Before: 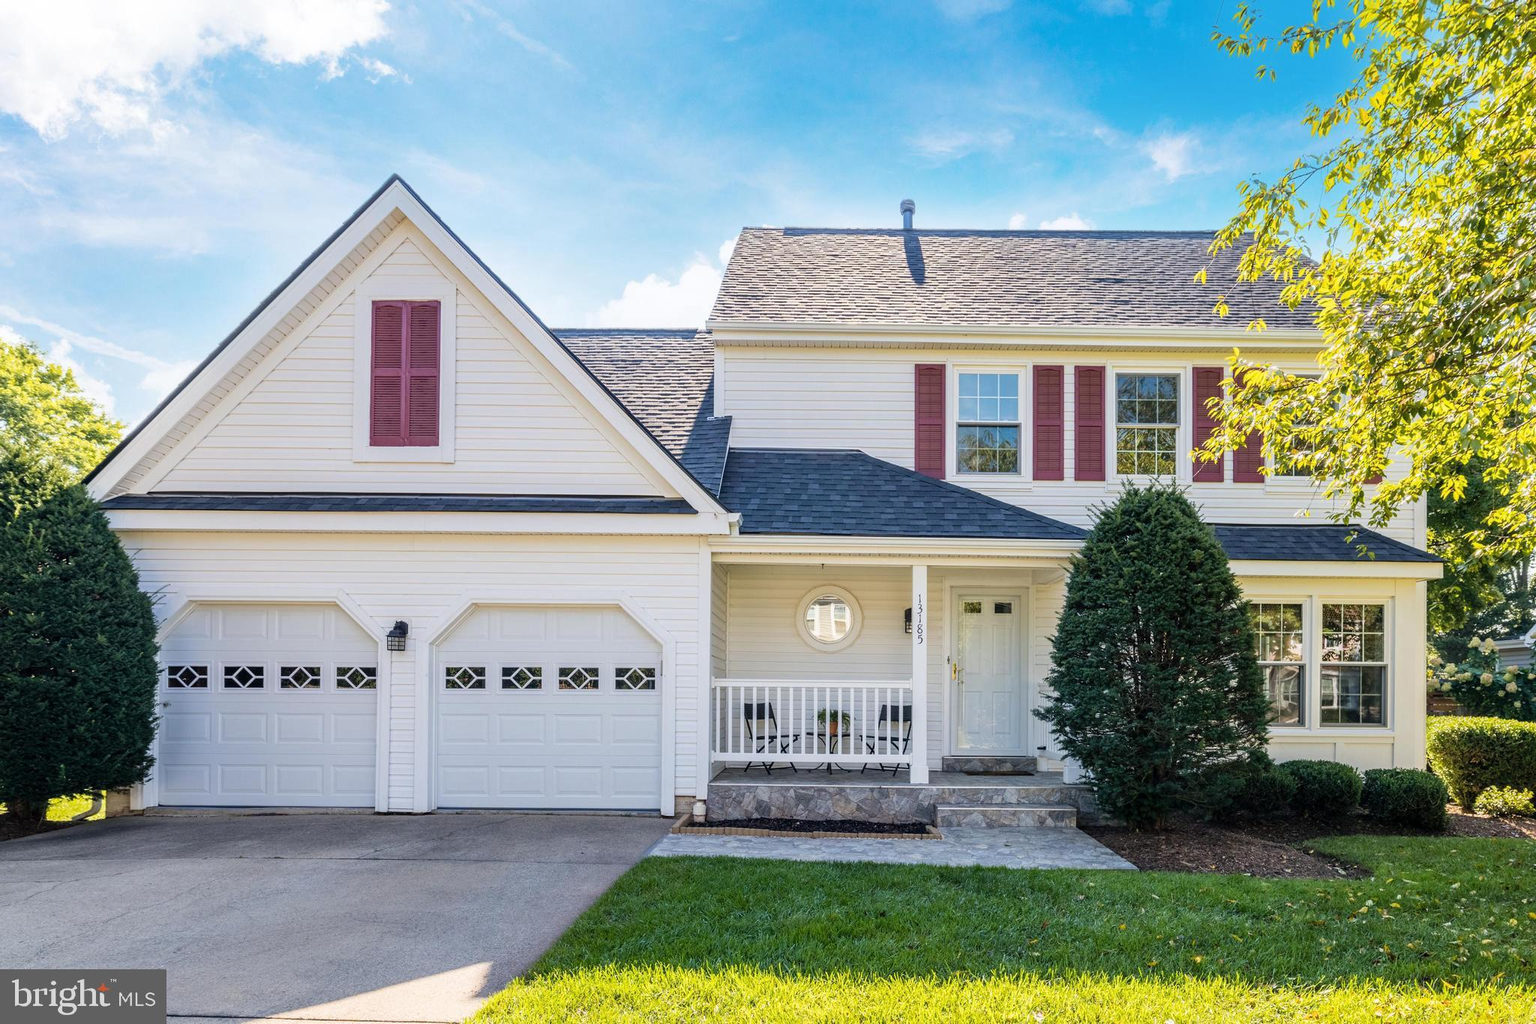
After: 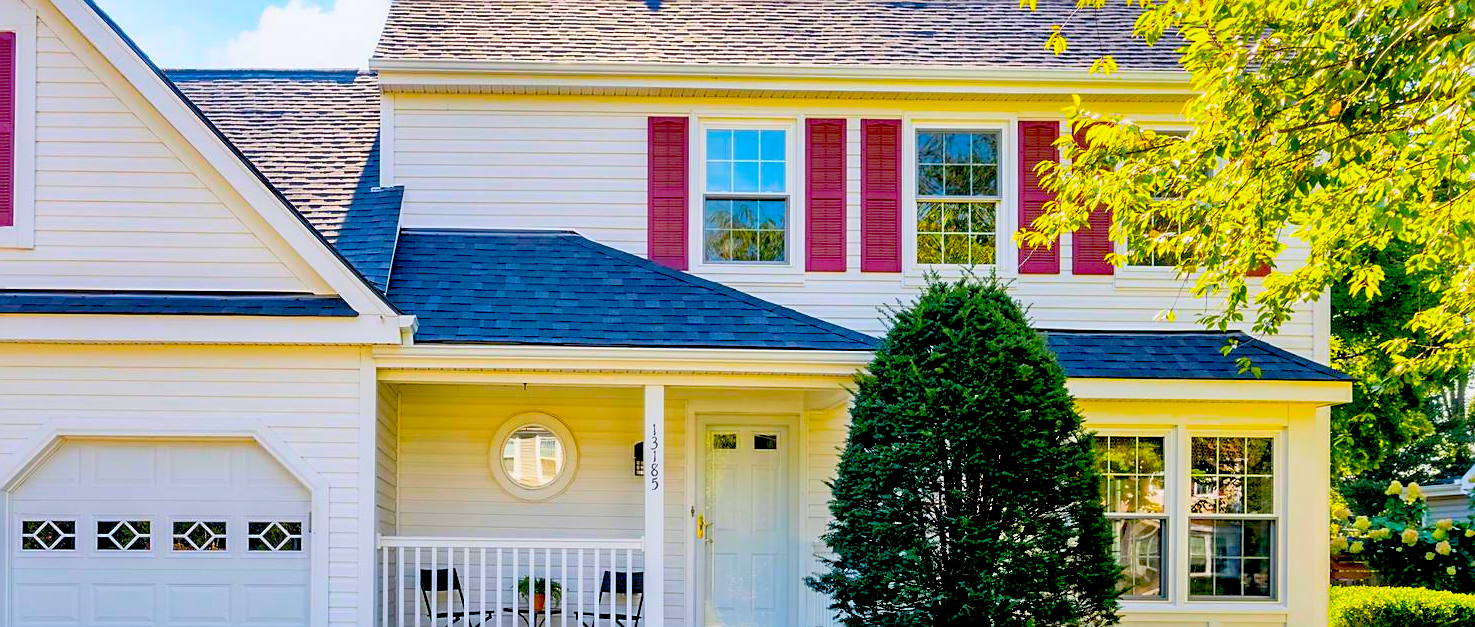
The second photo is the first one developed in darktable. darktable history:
sharpen: on, module defaults
color balance: input saturation 134.34%, contrast -10.04%, contrast fulcrum 19.67%, output saturation 133.51%
exposure: black level correction 0.025, exposure 0.182 EV, compensate highlight preservation false
contrast equalizer: octaves 7, y [[0.502, 0.505, 0.512, 0.529, 0.564, 0.588], [0.5 ×6], [0.502, 0.505, 0.512, 0.529, 0.564, 0.588], [0, 0.001, 0.001, 0.004, 0.008, 0.011], [0, 0.001, 0.001, 0.004, 0.008, 0.011]], mix -1
shadows and highlights: shadows 60, soften with gaussian
contrast brightness saturation: contrast 0.07, brightness 0.08, saturation 0.18
crop and rotate: left 27.938%, top 27.046%, bottom 27.046%
